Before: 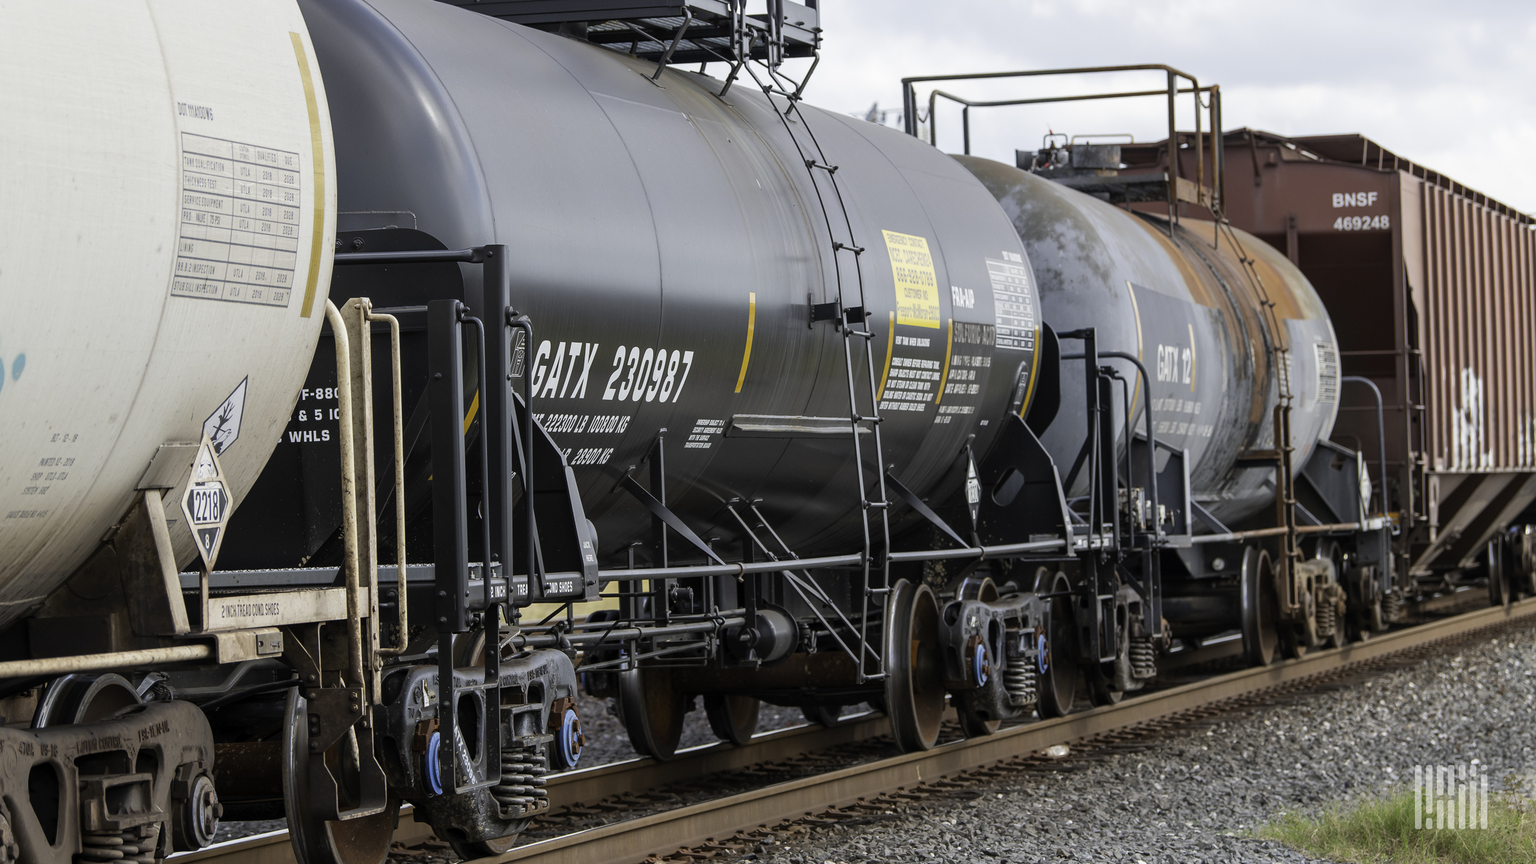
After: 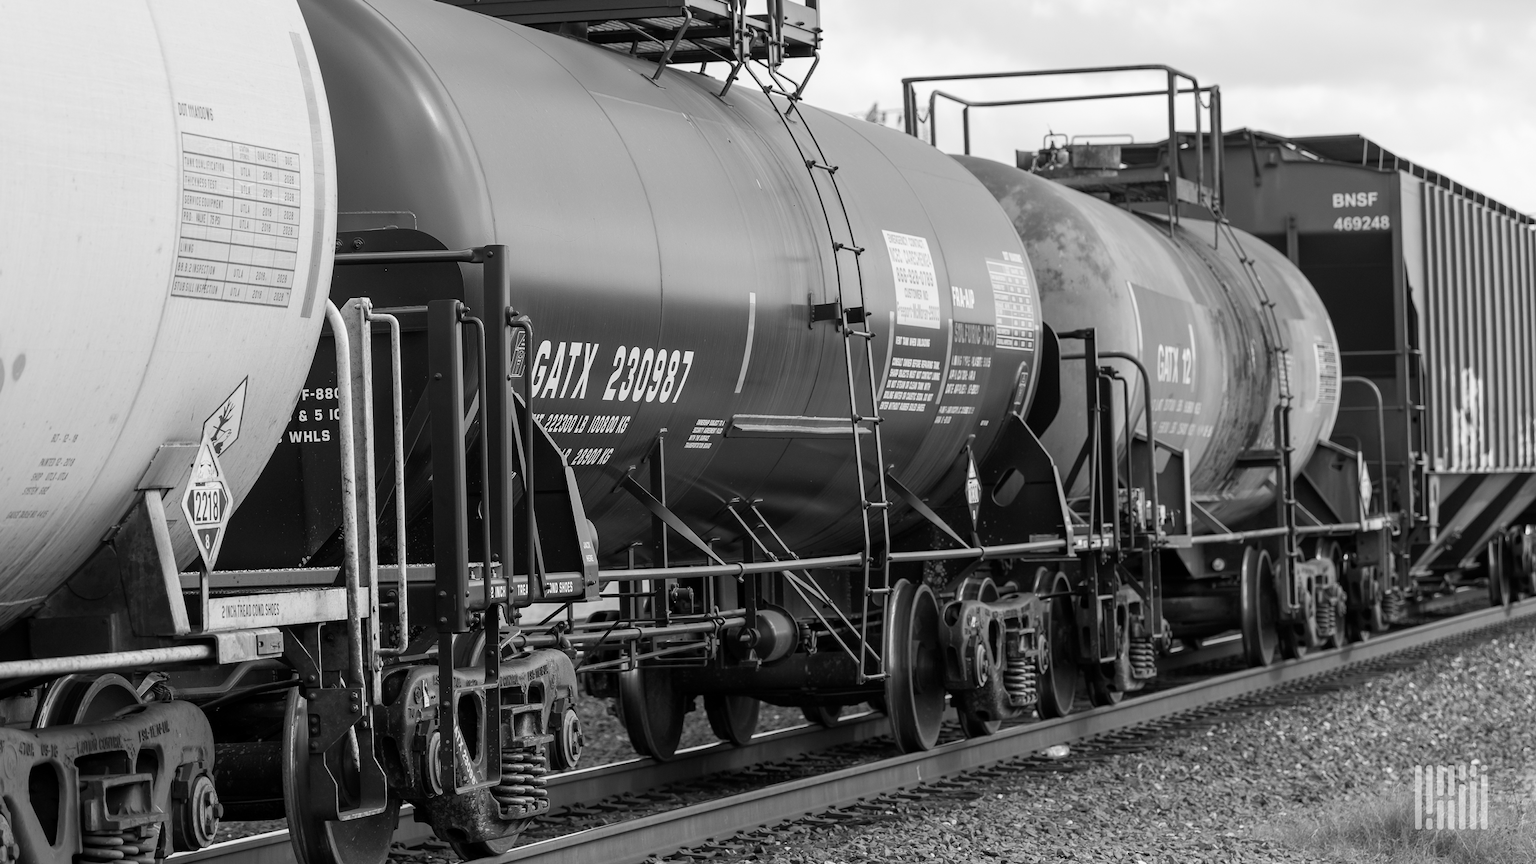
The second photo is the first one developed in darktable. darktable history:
monochrome: on, module defaults
contrast brightness saturation: contrast 0.03, brightness -0.04
